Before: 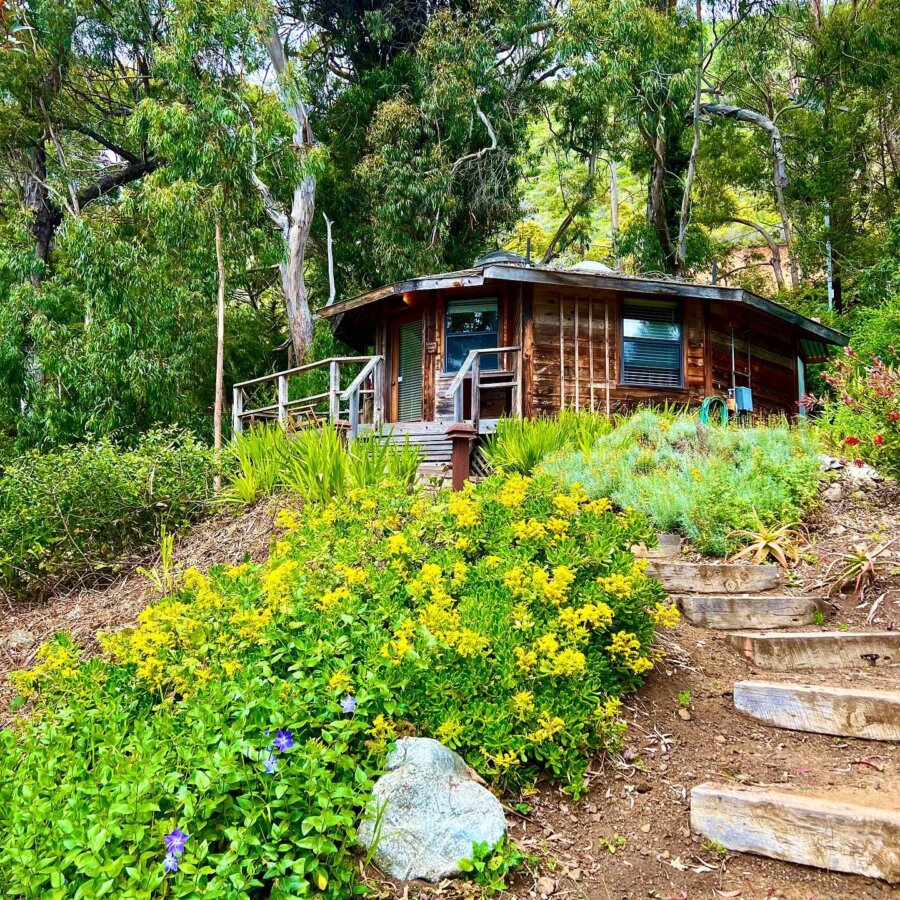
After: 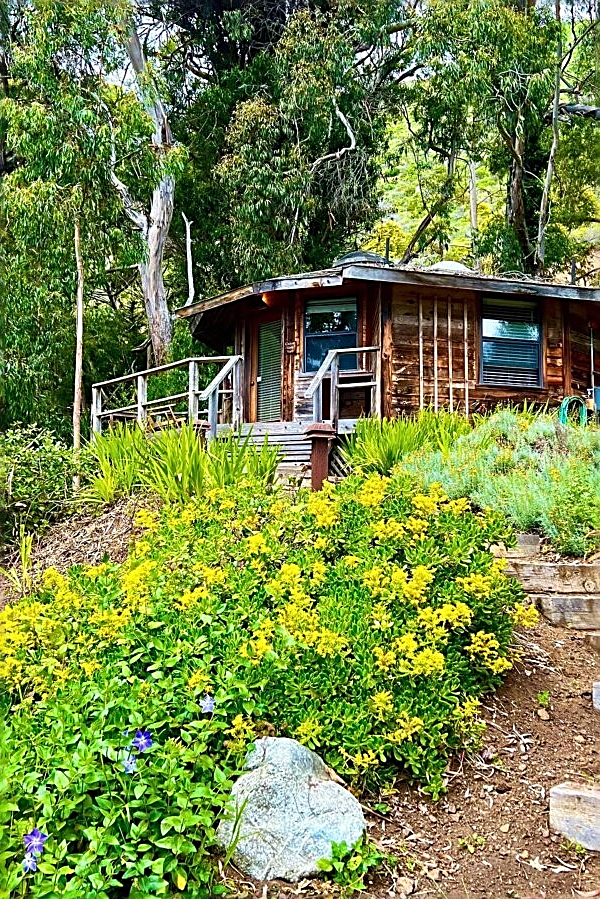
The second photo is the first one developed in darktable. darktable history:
sharpen: amount 0.901
crop and rotate: left 15.754%, right 17.579%
